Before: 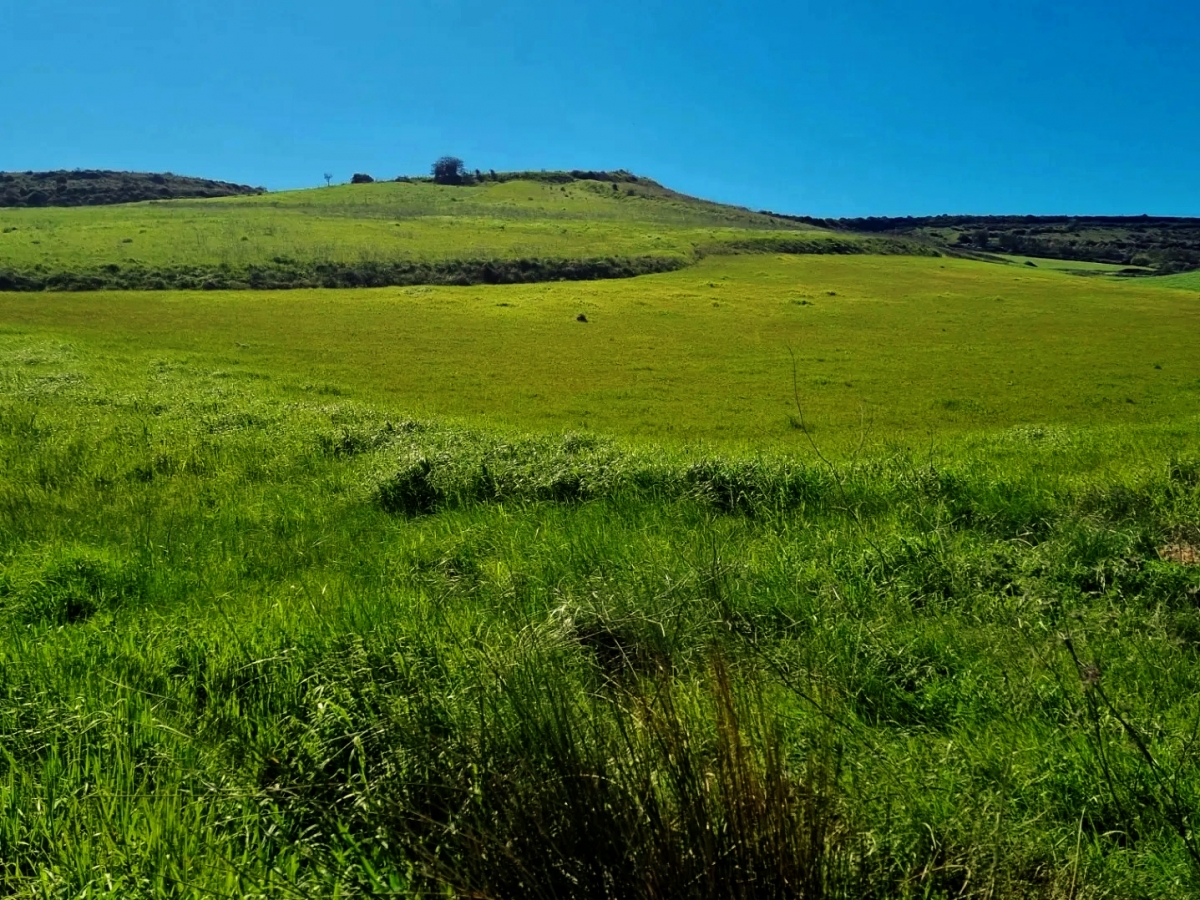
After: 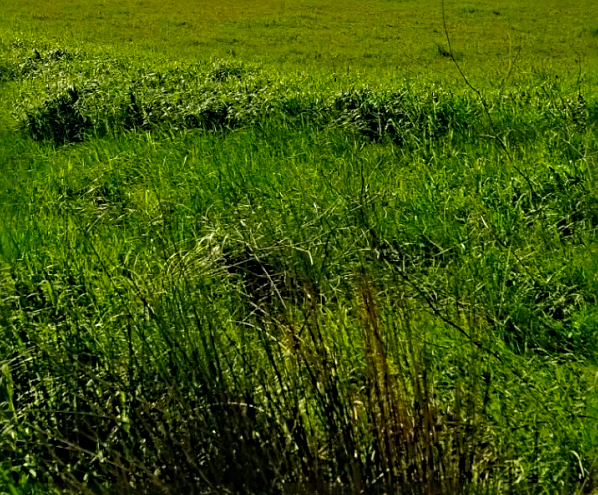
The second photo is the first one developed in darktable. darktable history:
color balance rgb: perceptual saturation grading › global saturation 19.716%, contrast -19.36%
crop: left 29.347%, top 41.429%, right 20.767%, bottom 3.492%
haze removal: on, module defaults
sharpen: radius 4.874
